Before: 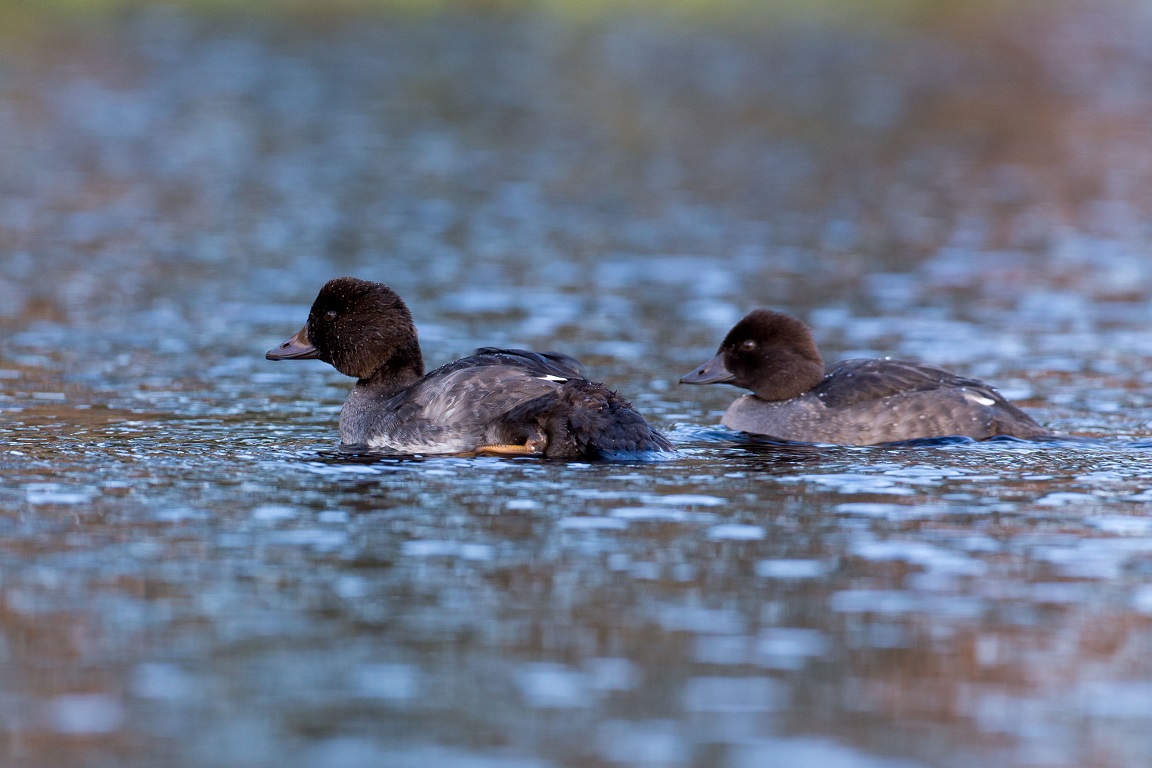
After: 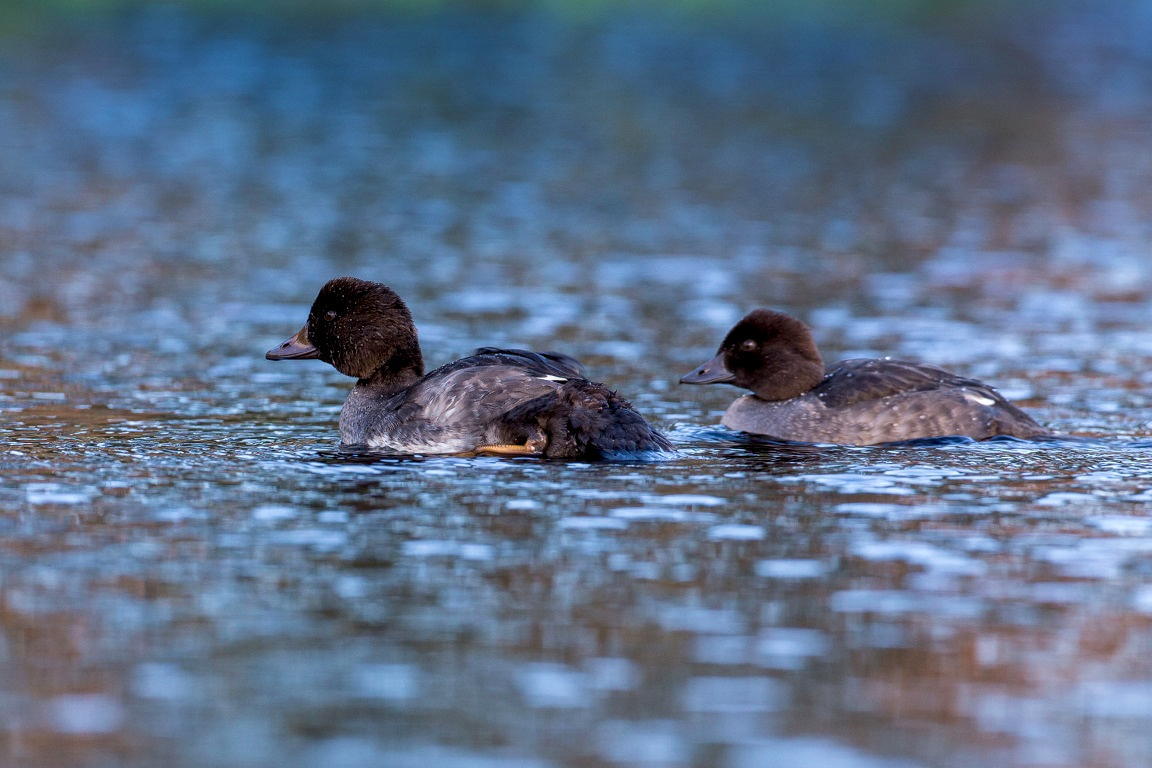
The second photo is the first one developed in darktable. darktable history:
local contrast: on, module defaults
velvia: strength 15%
graduated density: density 2.02 EV, hardness 44%, rotation 0.374°, offset 8.21, hue 208.8°, saturation 97%
